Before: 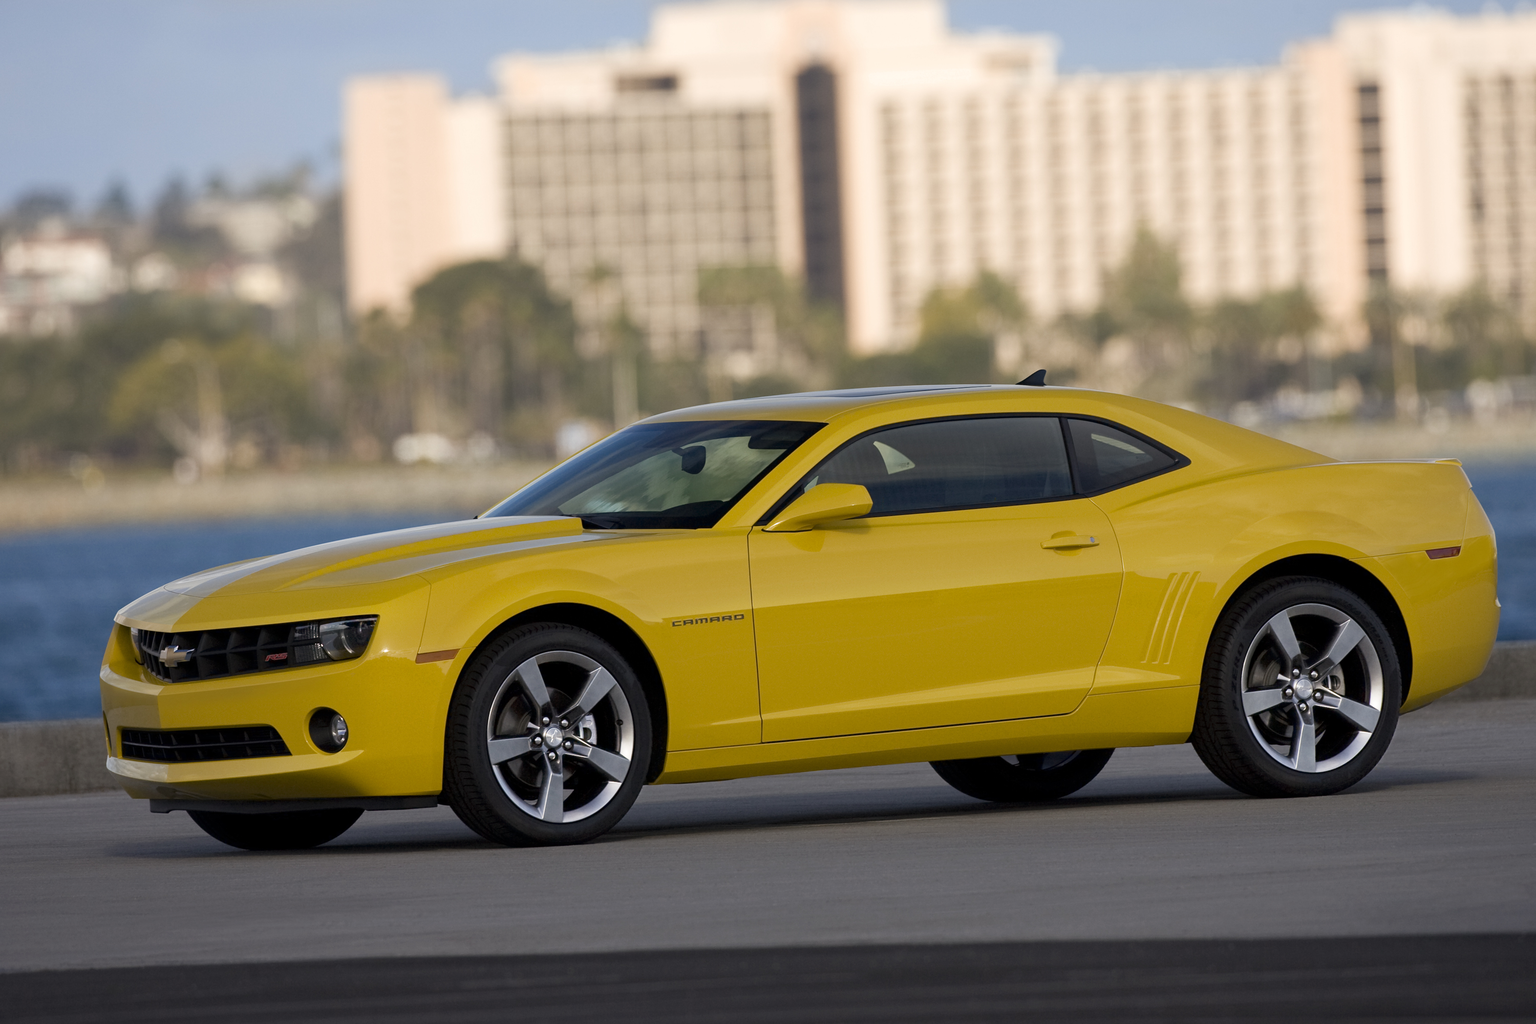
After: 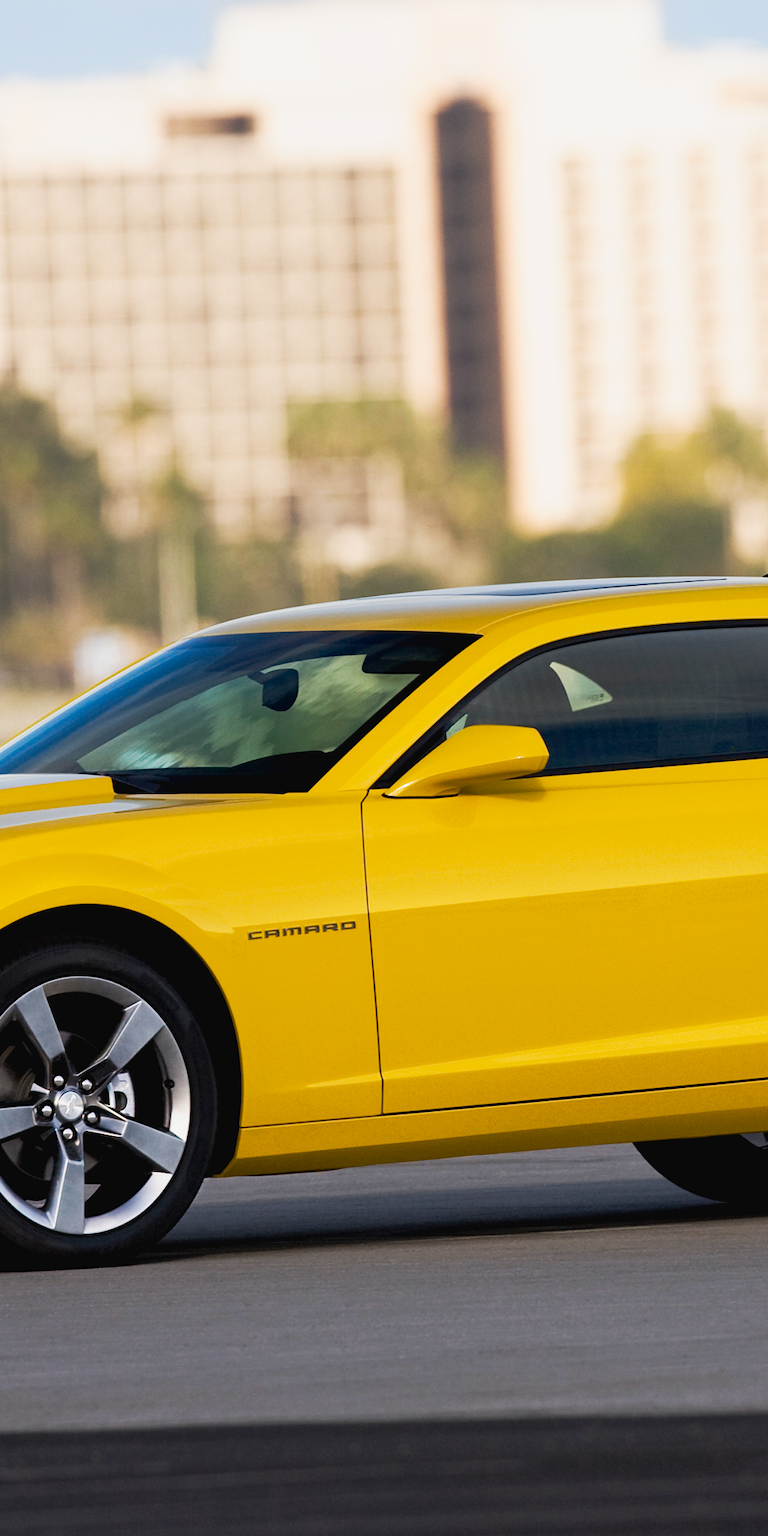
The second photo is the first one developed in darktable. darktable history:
tone curve: curves: ch0 [(0, 0.026) (0.172, 0.194) (0.398, 0.437) (0.469, 0.544) (0.612, 0.741) (0.845, 0.926) (1, 0.968)]; ch1 [(0, 0) (0.437, 0.453) (0.472, 0.467) (0.502, 0.502) (0.531, 0.546) (0.574, 0.583) (0.617, 0.64) (0.699, 0.749) (0.859, 0.919) (1, 1)]; ch2 [(0, 0) (0.33, 0.301) (0.421, 0.443) (0.476, 0.502) (0.511, 0.504) (0.553, 0.553) (0.595, 0.586) (0.664, 0.664) (1, 1)], preserve colors none
crop: left 33.019%, right 33.596%
exposure: black level correction 0.005, exposure 0.015 EV, compensate highlight preservation false
